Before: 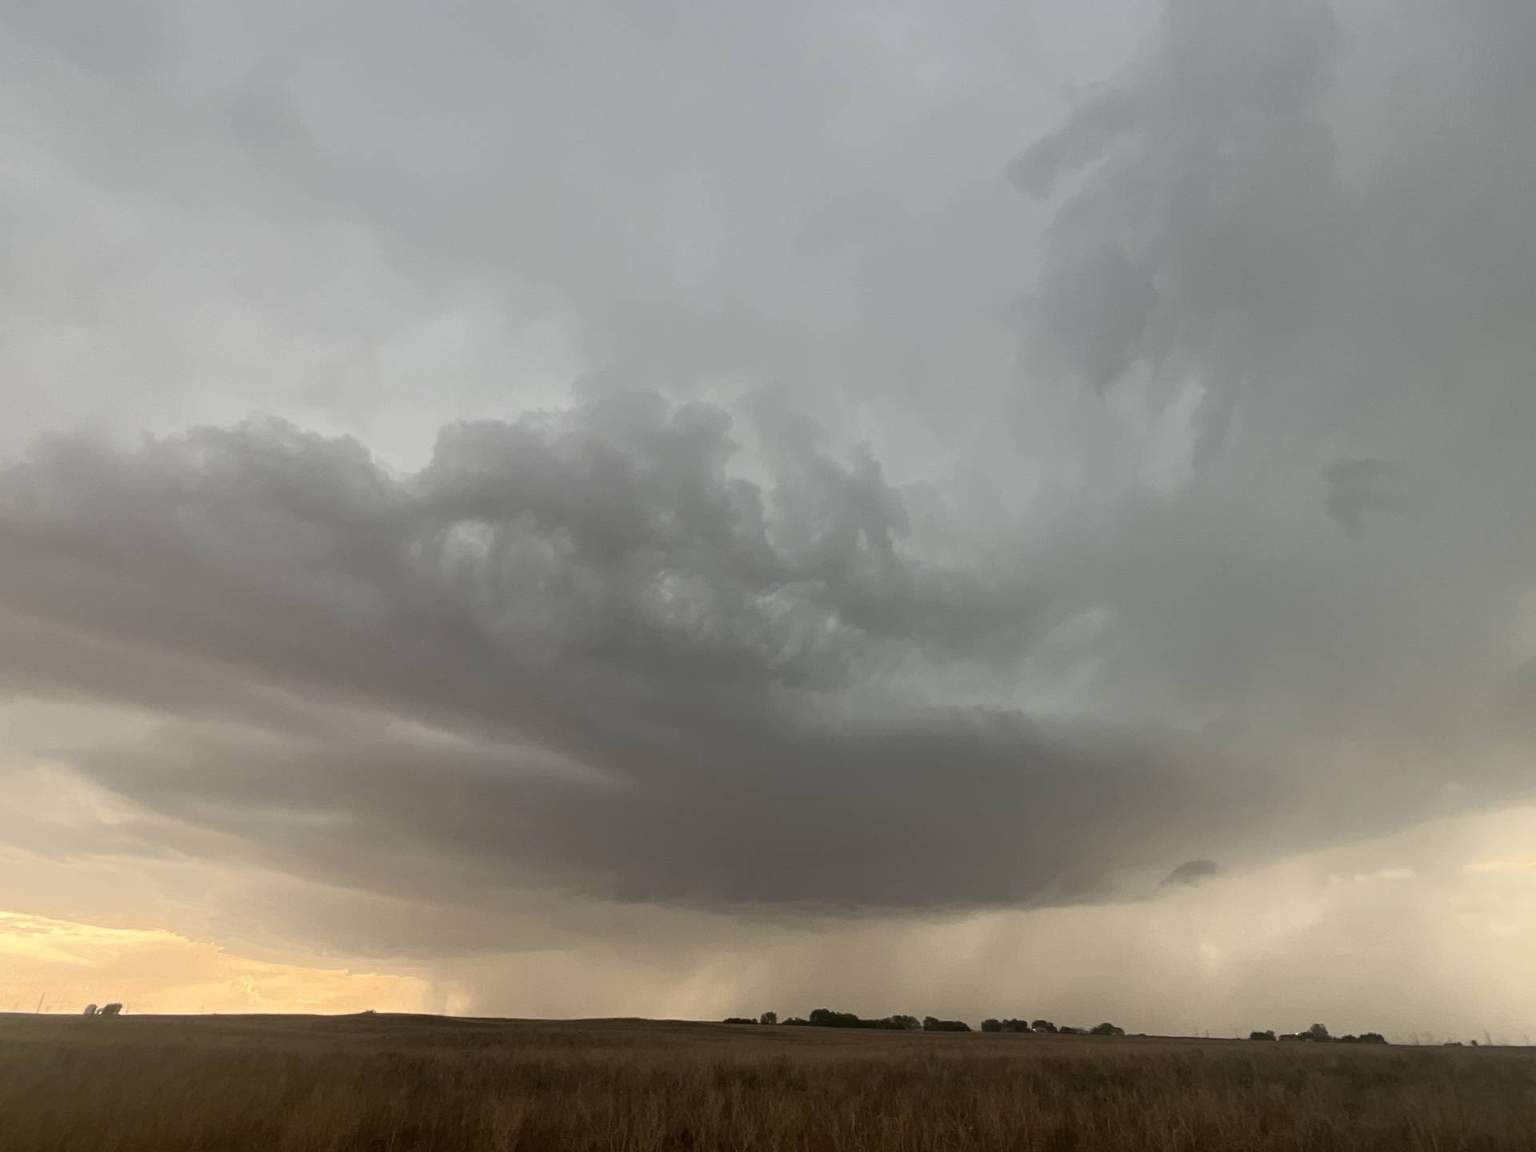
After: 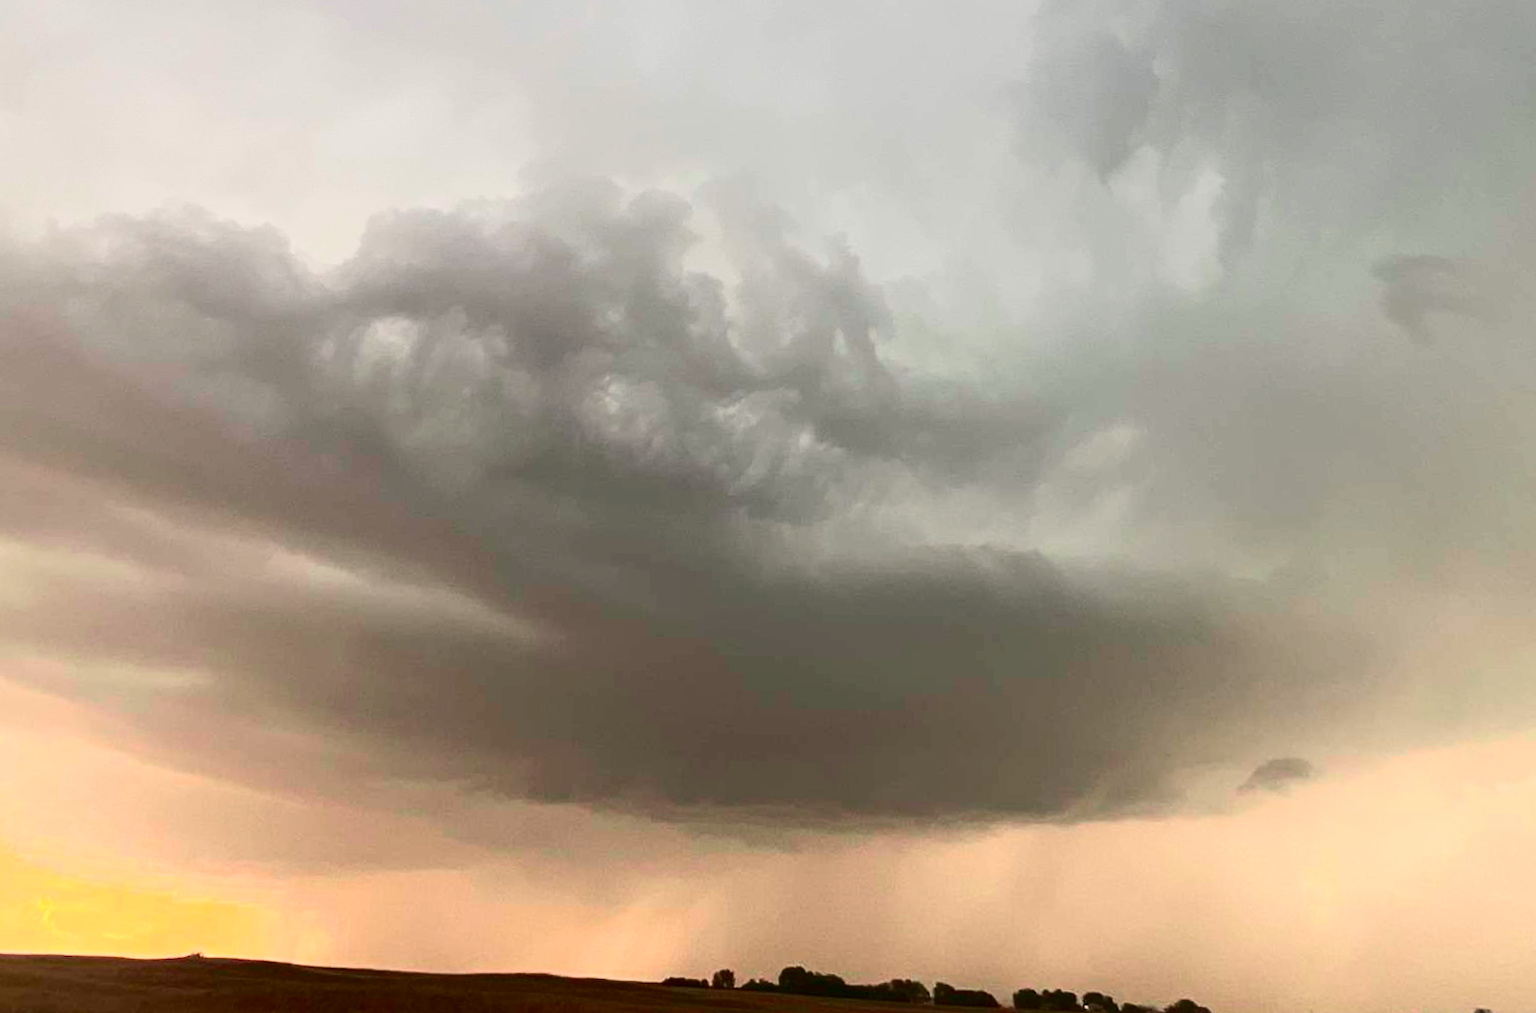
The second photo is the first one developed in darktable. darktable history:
tone curve: curves: ch0 [(0, 0) (0.059, 0.027) (0.178, 0.105) (0.292, 0.233) (0.485, 0.472) (0.837, 0.887) (1, 0.983)]; ch1 [(0, 0) (0.23, 0.166) (0.34, 0.298) (0.371, 0.334) (0.435, 0.413) (0.477, 0.469) (0.499, 0.498) (0.534, 0.551) (0.56, 0.585) (0.754, 0.801) (1, 1)]; ch2 [(0, 0) (0.431, 0.414) (0.498, 0.503) (0.524, 0.531) (0.568, 0.567) (0.6, 0.597) (0.65, 0.651) (0.752, 0.764) (1, 1)], color space Lab, independent channels, preserve colors none
rotate and perspective: rotation 0.72°, lens shift (vertical) -0.352, lens shift (horizontal) -0.051, crop left 0.152, crop right 0.859, crop top 0.019, crop bottom 0.964
contrast brightness saturation: contrast 0.23, brightness 0.1, saturation 0.29
color correction: highlights a* 3.22, highlights b* 1.93, saturation 1.19
crop and rotate: top 12.5%, bottom 12.5%
